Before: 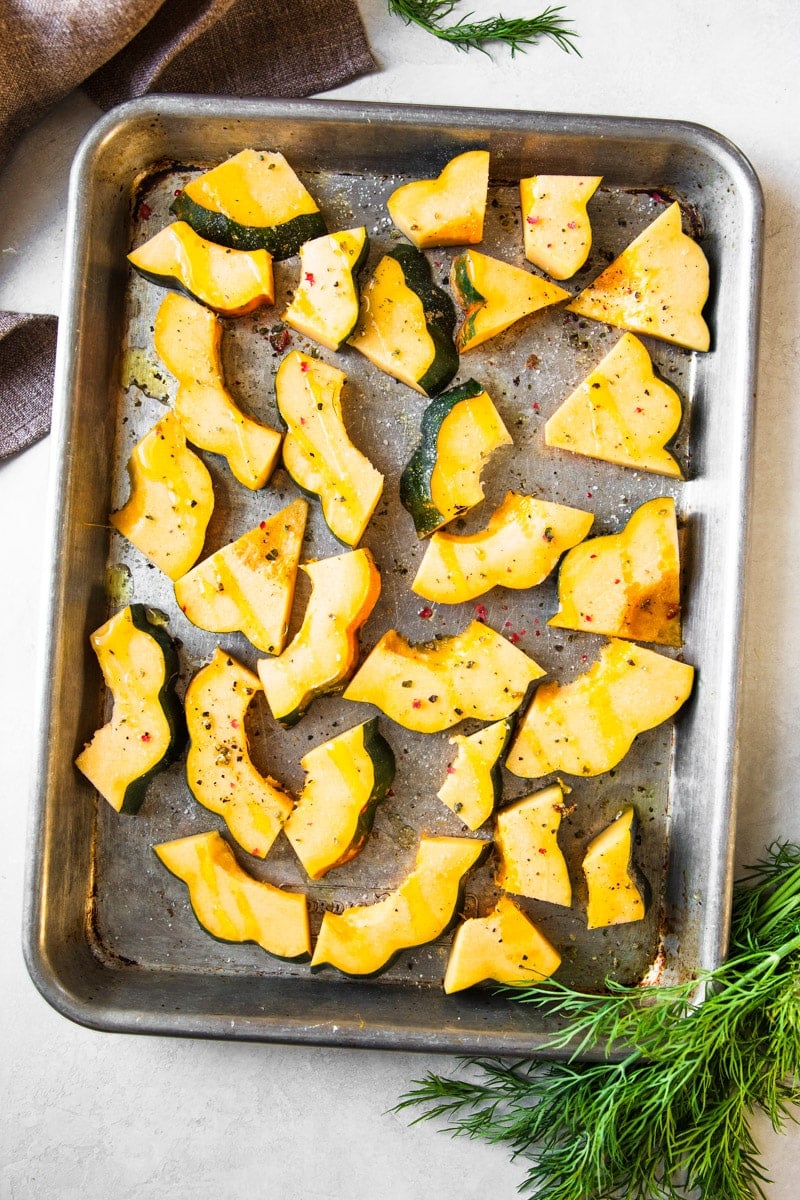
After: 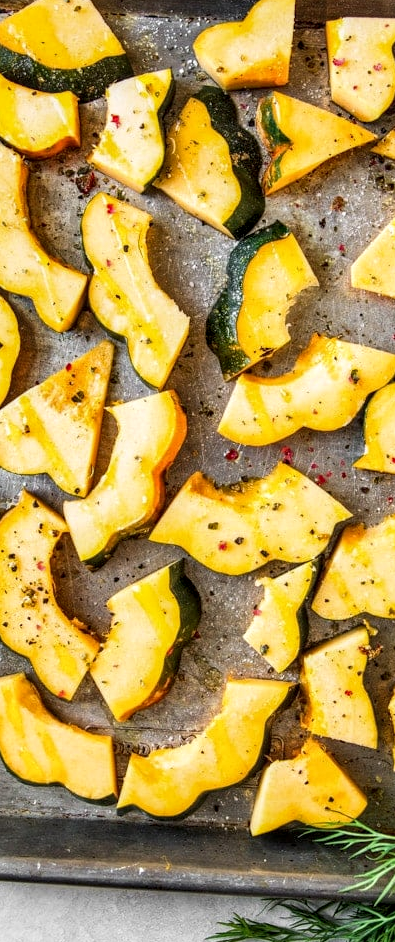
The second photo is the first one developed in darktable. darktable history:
crop and rotate: angle 0.02°, left 24.353%, top 13.219%, right 26.156%, bottom 8.224%
local contrast: highlights 40%, shadows 60%, detail 136%, midtone range 0.514
